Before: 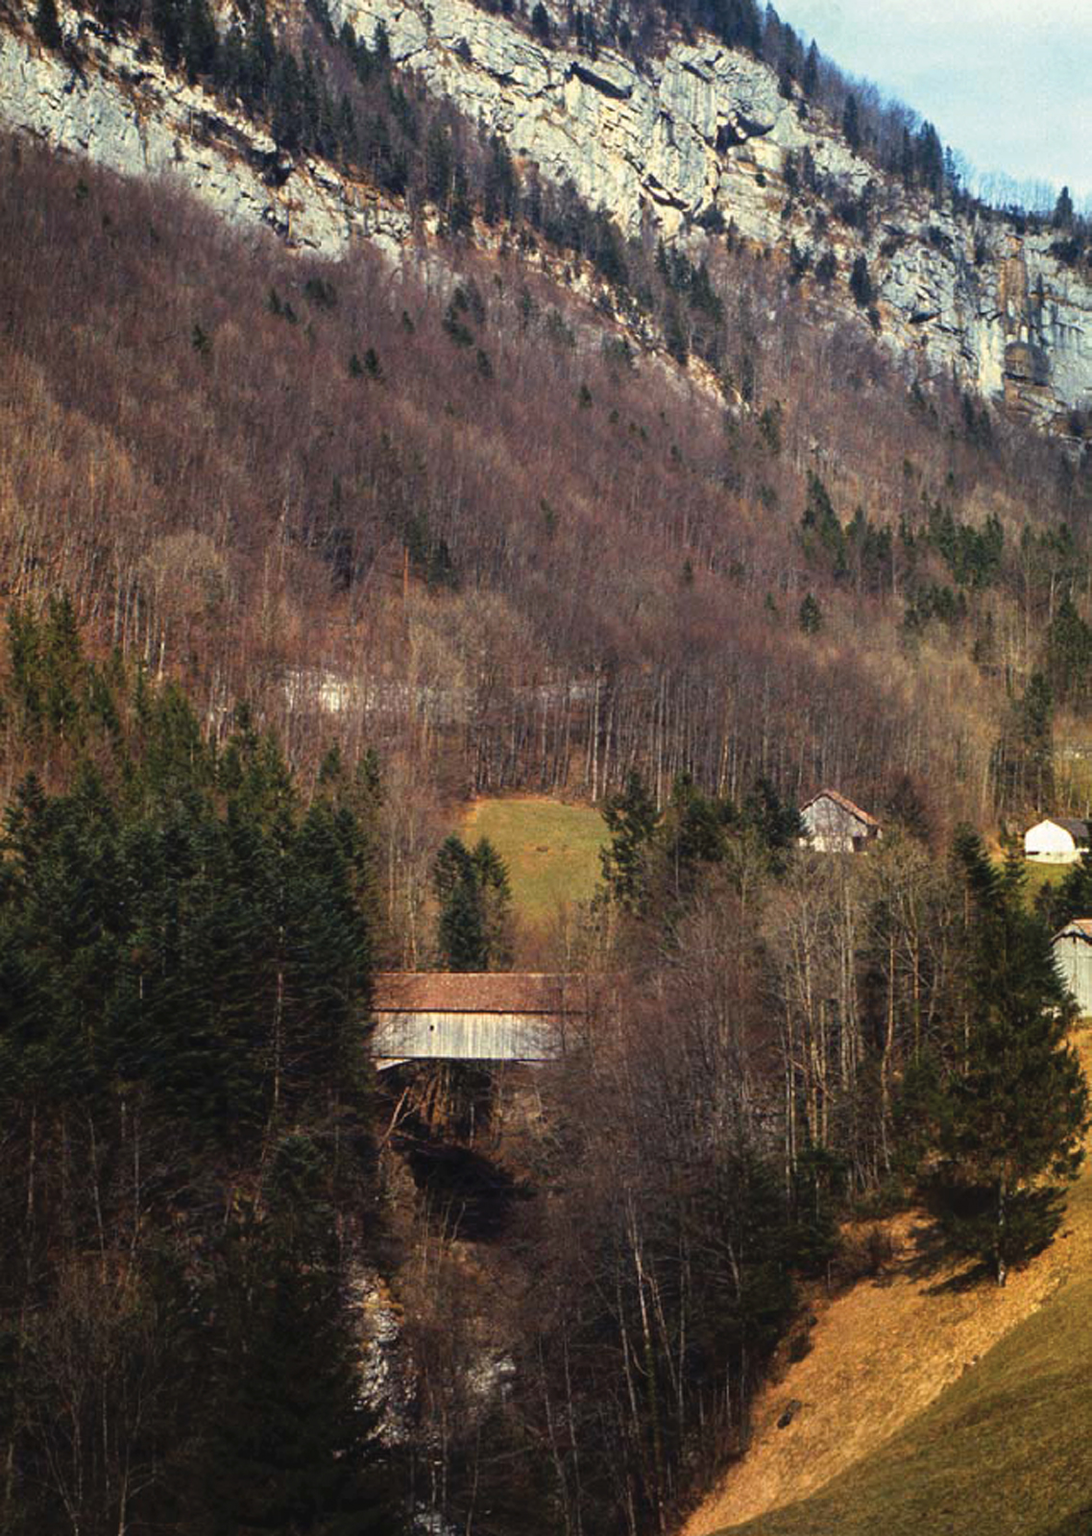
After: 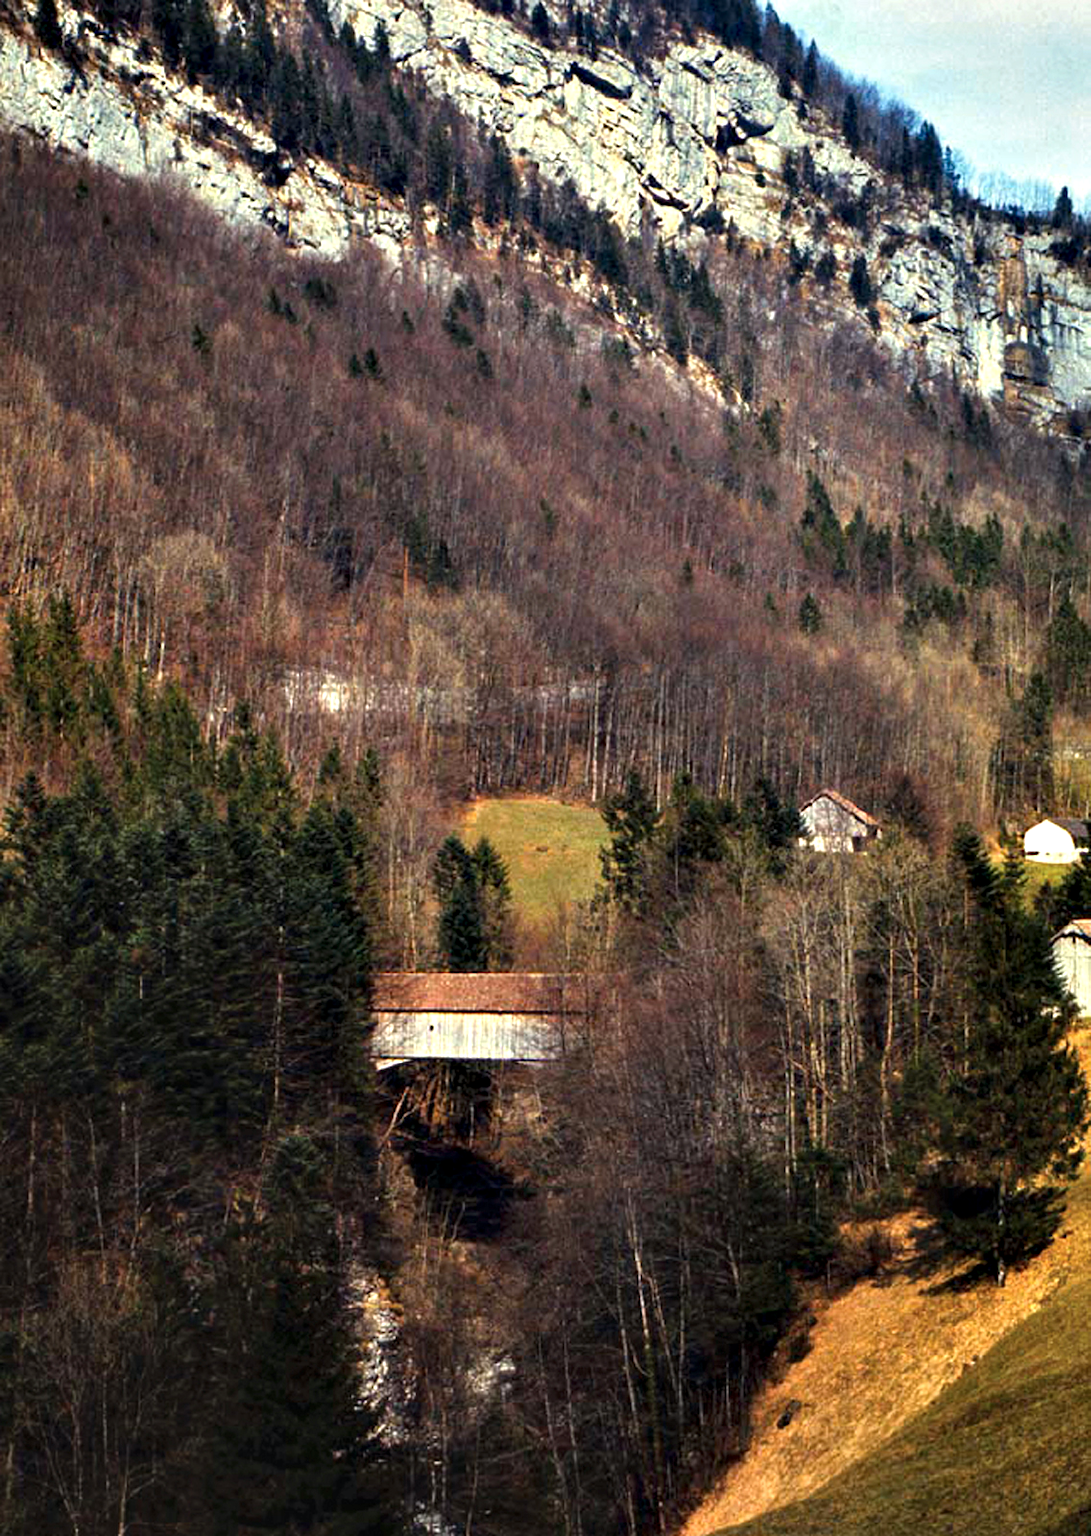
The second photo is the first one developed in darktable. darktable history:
contrast brightness saturation: saturation 0.104
base curve: preserve colors none
contrast equalizer: y [[0.6 ×6], [0.55 ×6], [0 ×6], [0 ×6], [0 ×6]]
